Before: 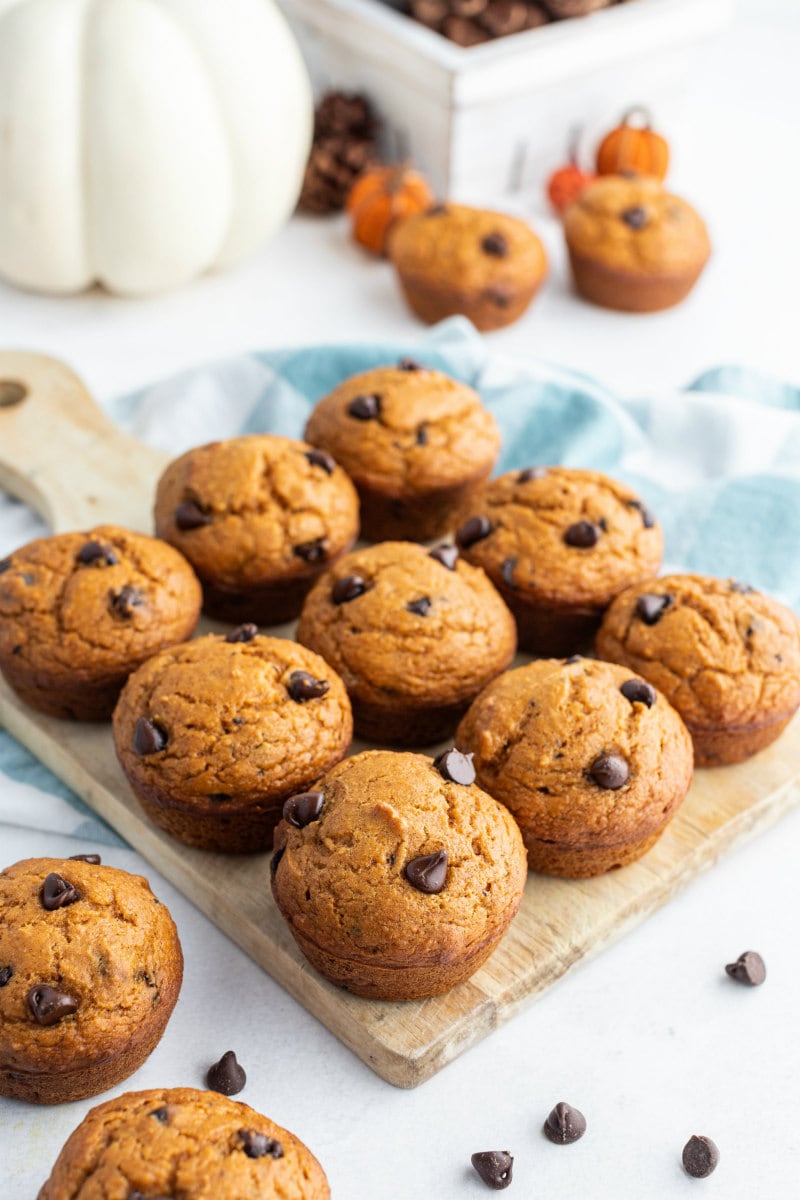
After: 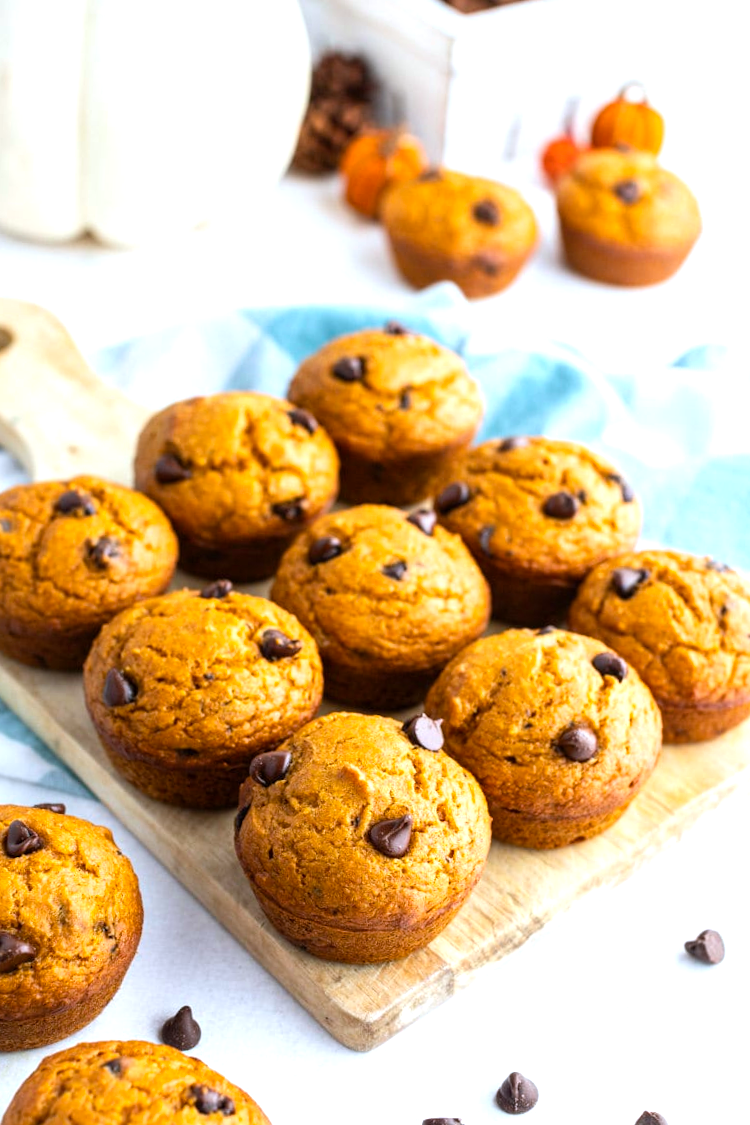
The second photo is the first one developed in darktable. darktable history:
crop and rotate: angle -2.55°
exposure: exposure 0.297 EV, compensate exposure bias true, compensate highlight preservation false
color balance rgb: shadows lift › chroma 0.879%, shadows lift › hue 114.09°, highlights gain › luminance 16.529%, highlights gain › chroma 2.912%, highlights gain › hue 259.33°, perceptual saturation grading › global saturation 19.706%, global vibrance 20%
